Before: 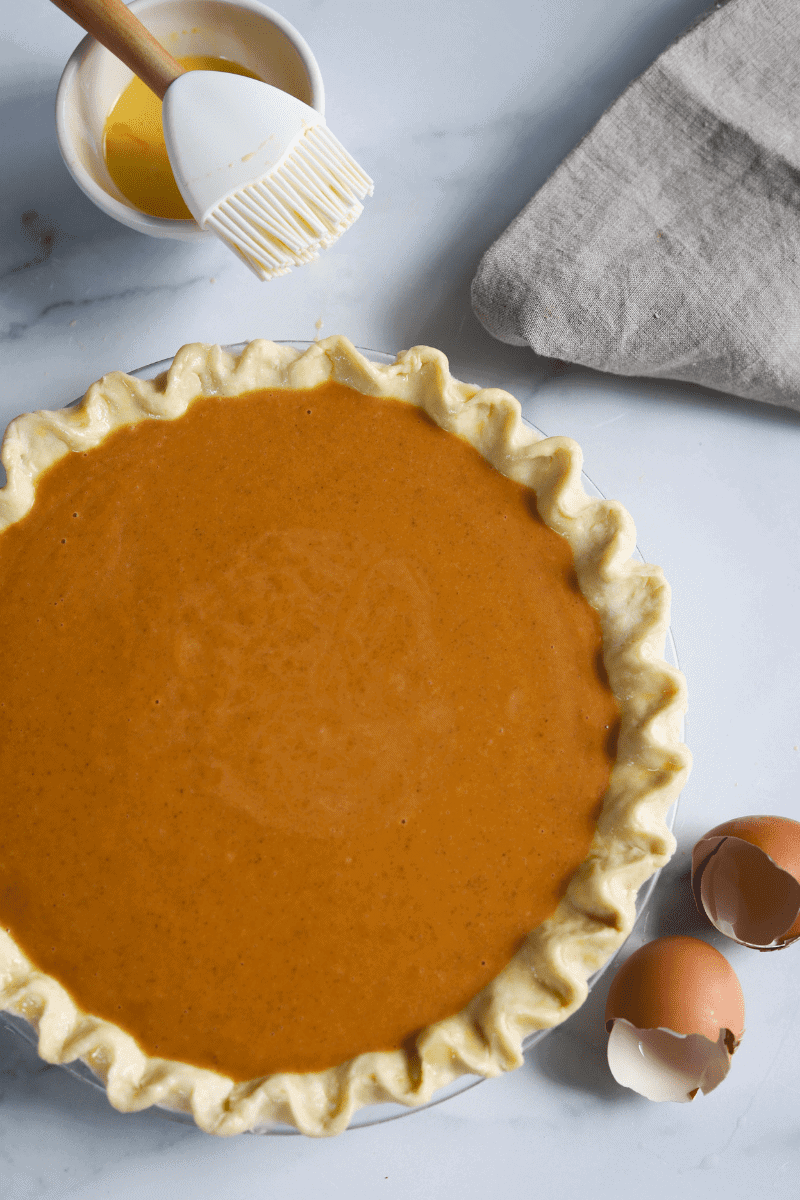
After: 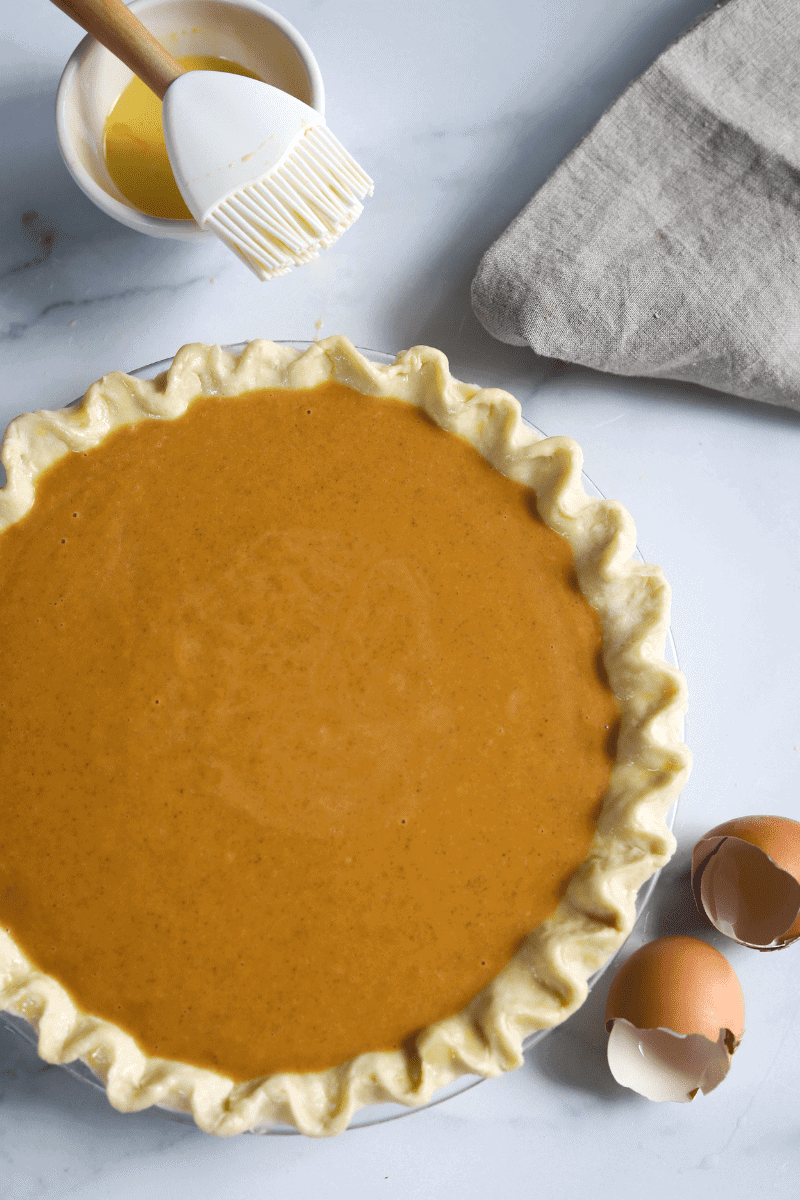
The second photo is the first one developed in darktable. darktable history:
color zones: curves: ch0 [(0, 0.558) (0.143, 0.548) (0.286, 0.447) (0.429, 0.259) (0.571, 0.5) (0.714, 0.5) (0.857, 0.593) (1, 0.558)]; ch1 [(0, 0.543) (0.01, 0.544) (0.12, 0.492) (0.248, 0.458) (0.5, 0.534) (0.748, 0.5) (0.99, 0.469) (1, 0.543)]; ch2 [(0, 0.507) (0.143, 0.522) (0.286, 0.505) (0.429, 0.5) (0.571, 0.5) (0.714, 0.5) (0.857, 0.5) (1, 0.507)]
exposure: exposure 0.128 EV, compensate exposure bias true, compensate highlight preservation false
